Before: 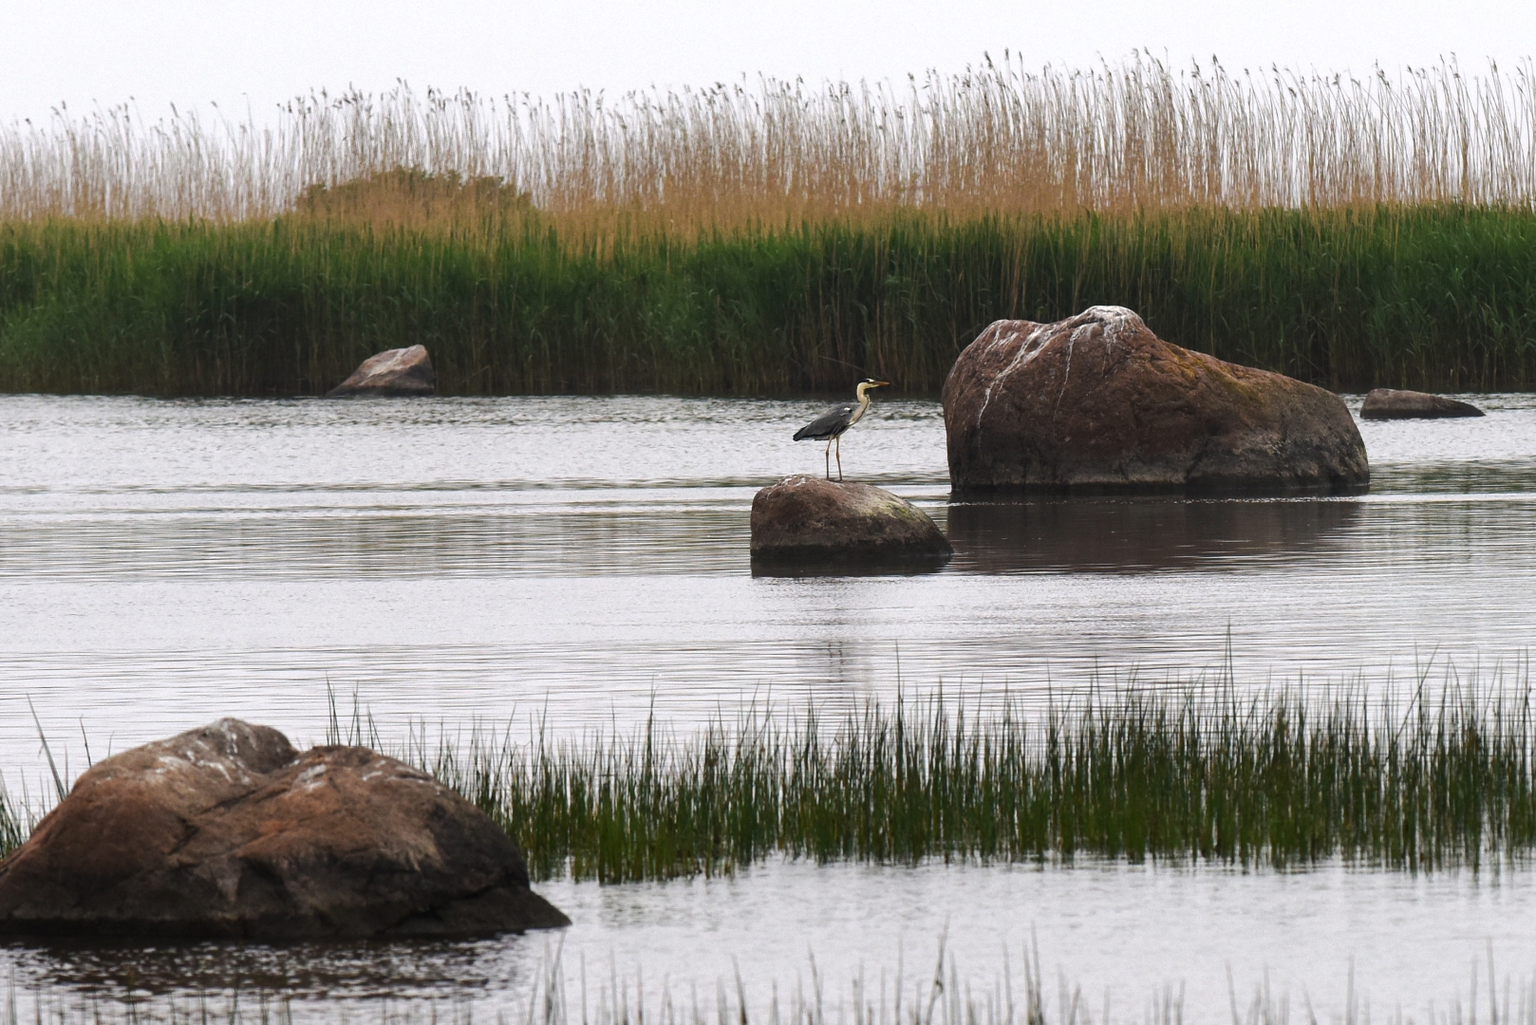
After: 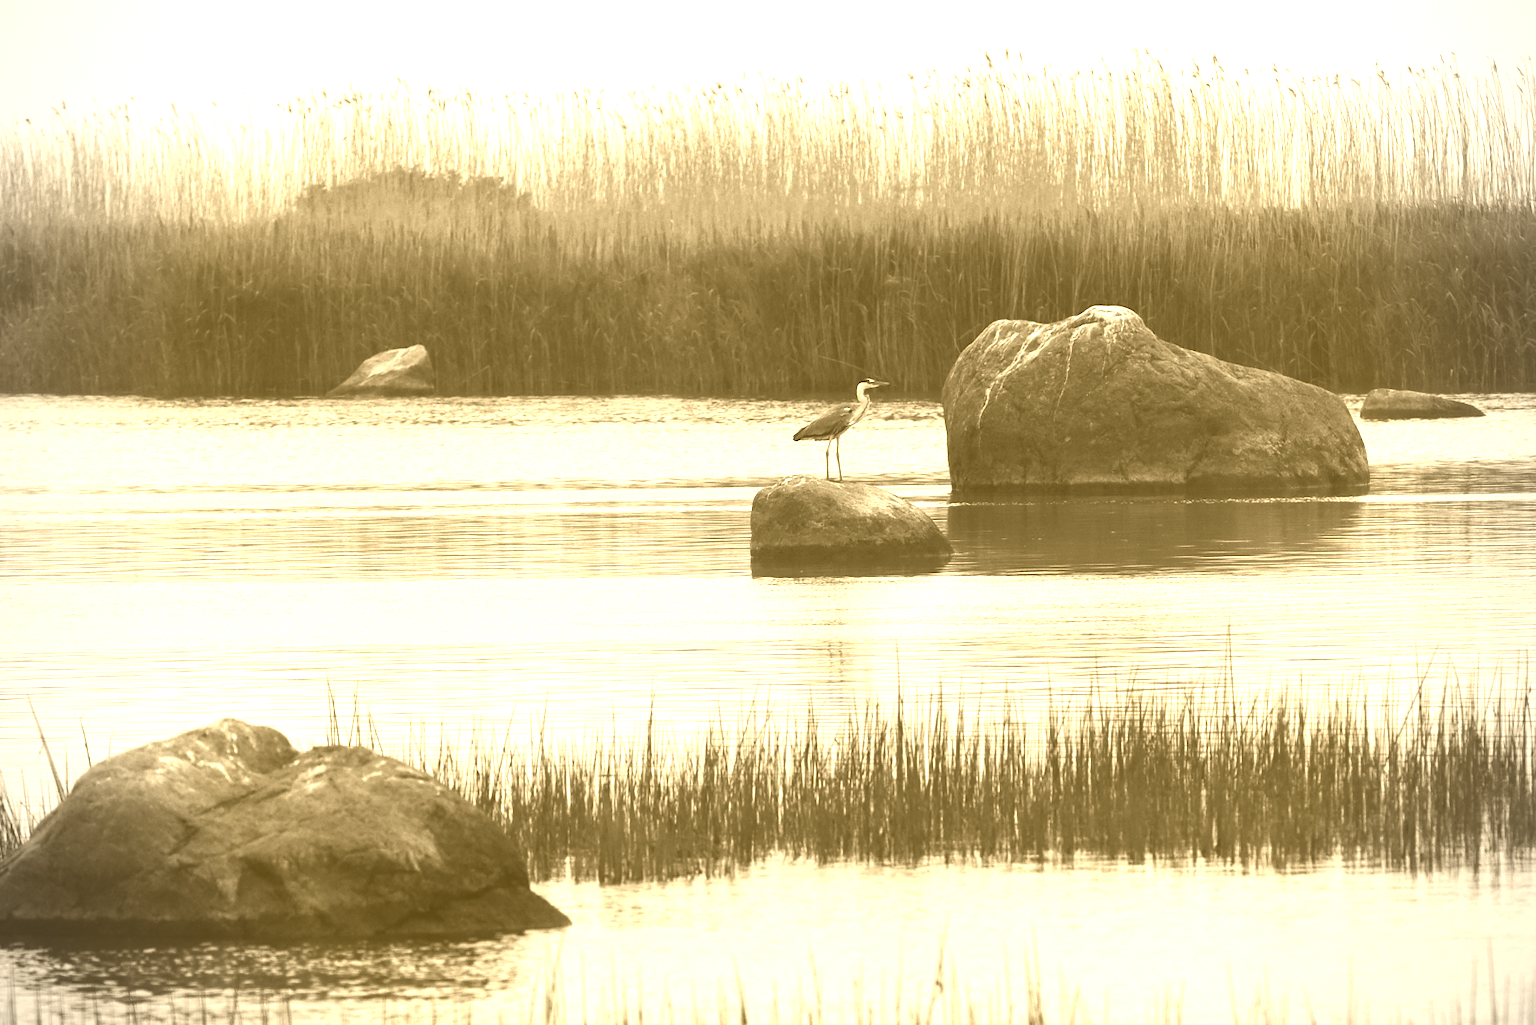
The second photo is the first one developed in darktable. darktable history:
colorize: hue 36°, source mix 100%
vignetting: on, module defaults
